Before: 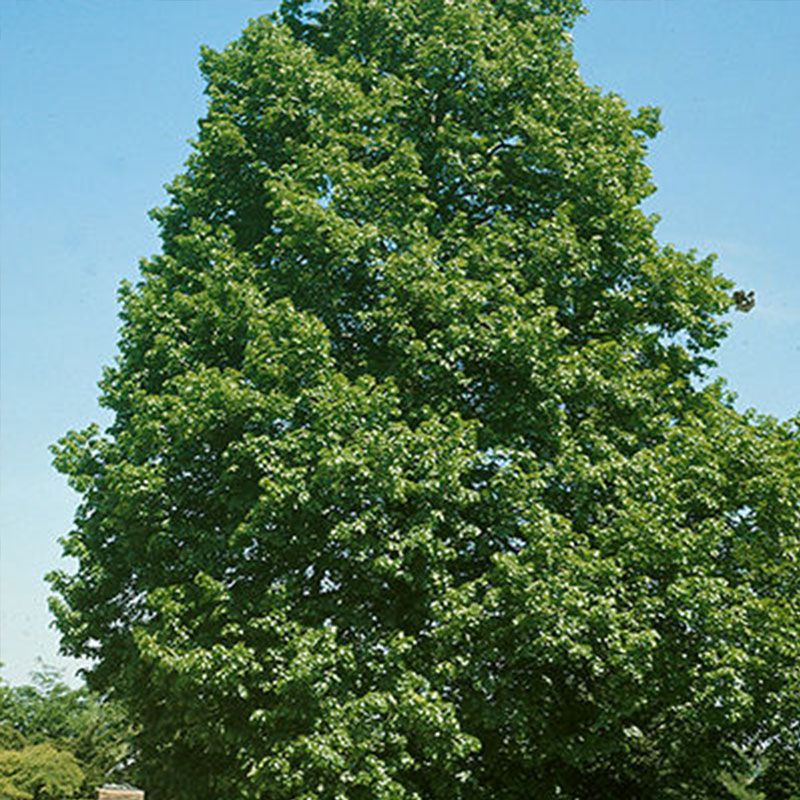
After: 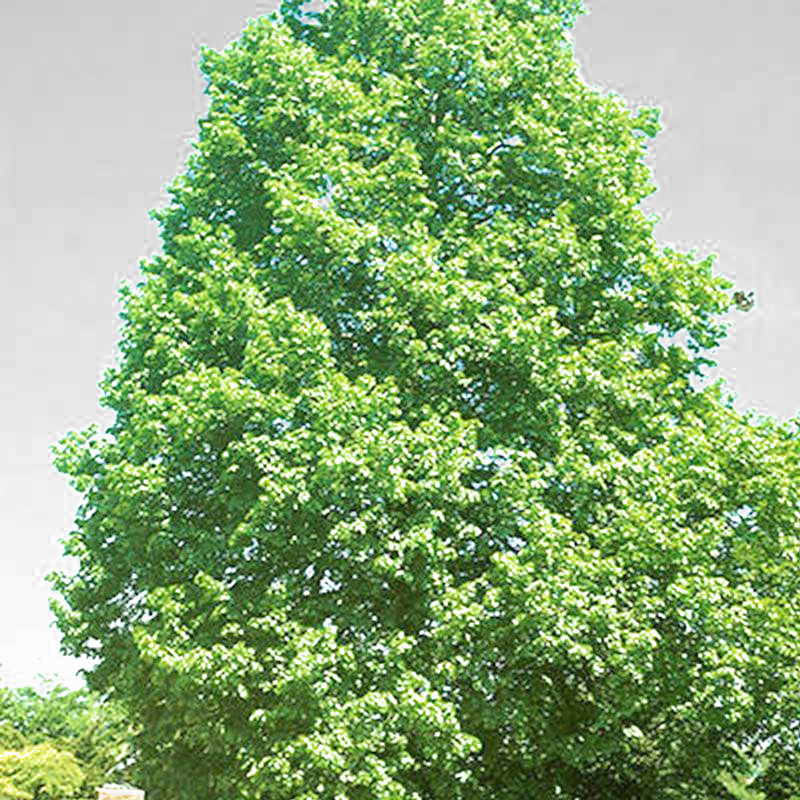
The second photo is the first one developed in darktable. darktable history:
filmic rgb: middle gray luminance 18.42%, black relative exposure -10.5 EV, white relative exposure 3.4 EV, threshold 6 EV, target black luminance 0%, hardness 6.03, latitude 99%, contrast 0.847, shadows ↔ highlights balance 0.505%, add noise in highlights 0, preserve chrominance max RGB, color science v3 (2019), use custom middle-gray values true, iterations of high-quality reconstruction 0, contrast in highlights soft, enable highlight reconstruction true
exposure: black level correction 0, exposure 2.138 EV, compensate exposure bias true, compensate highlight preservation false
